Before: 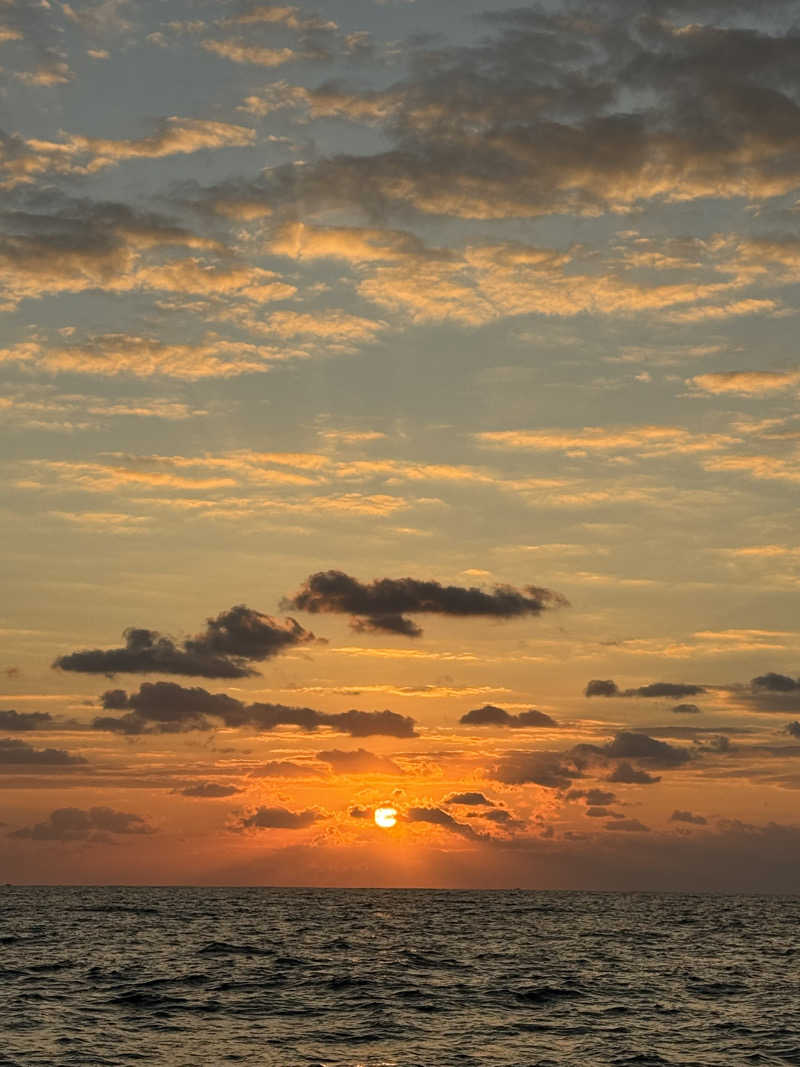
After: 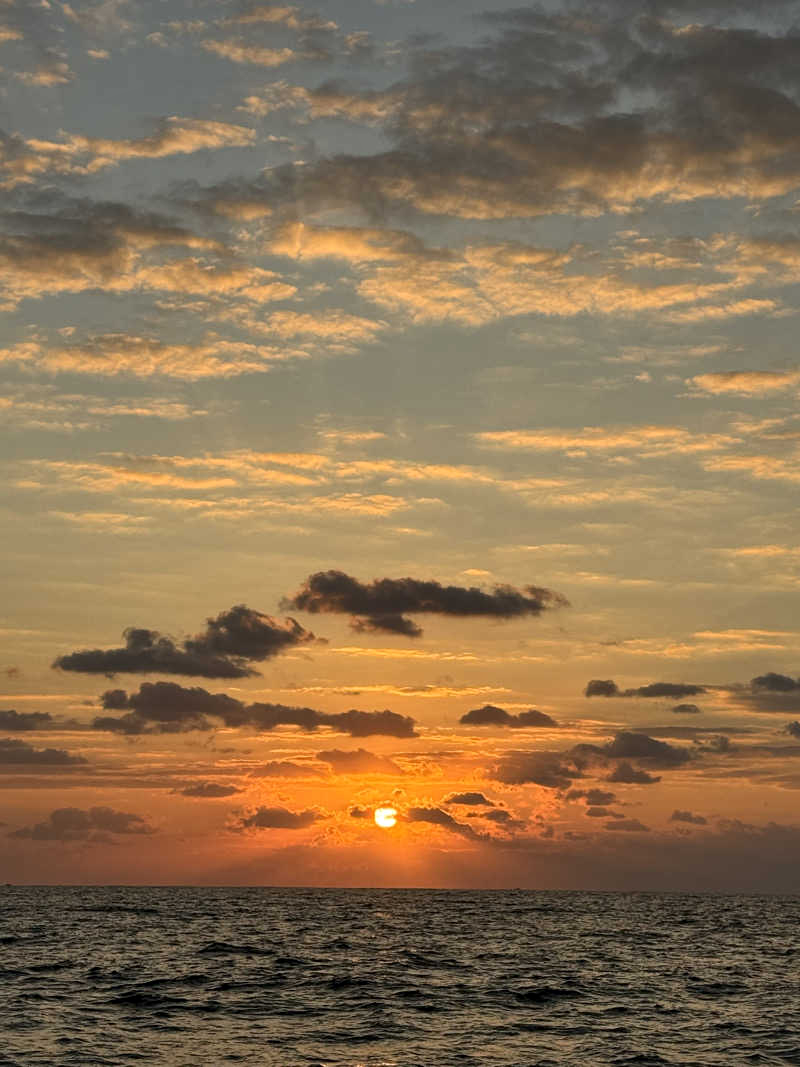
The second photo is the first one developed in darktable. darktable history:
local contrast: mode bilateral grid, contrast 21, coarseness 50, detail 120%, midtone range 0.2
